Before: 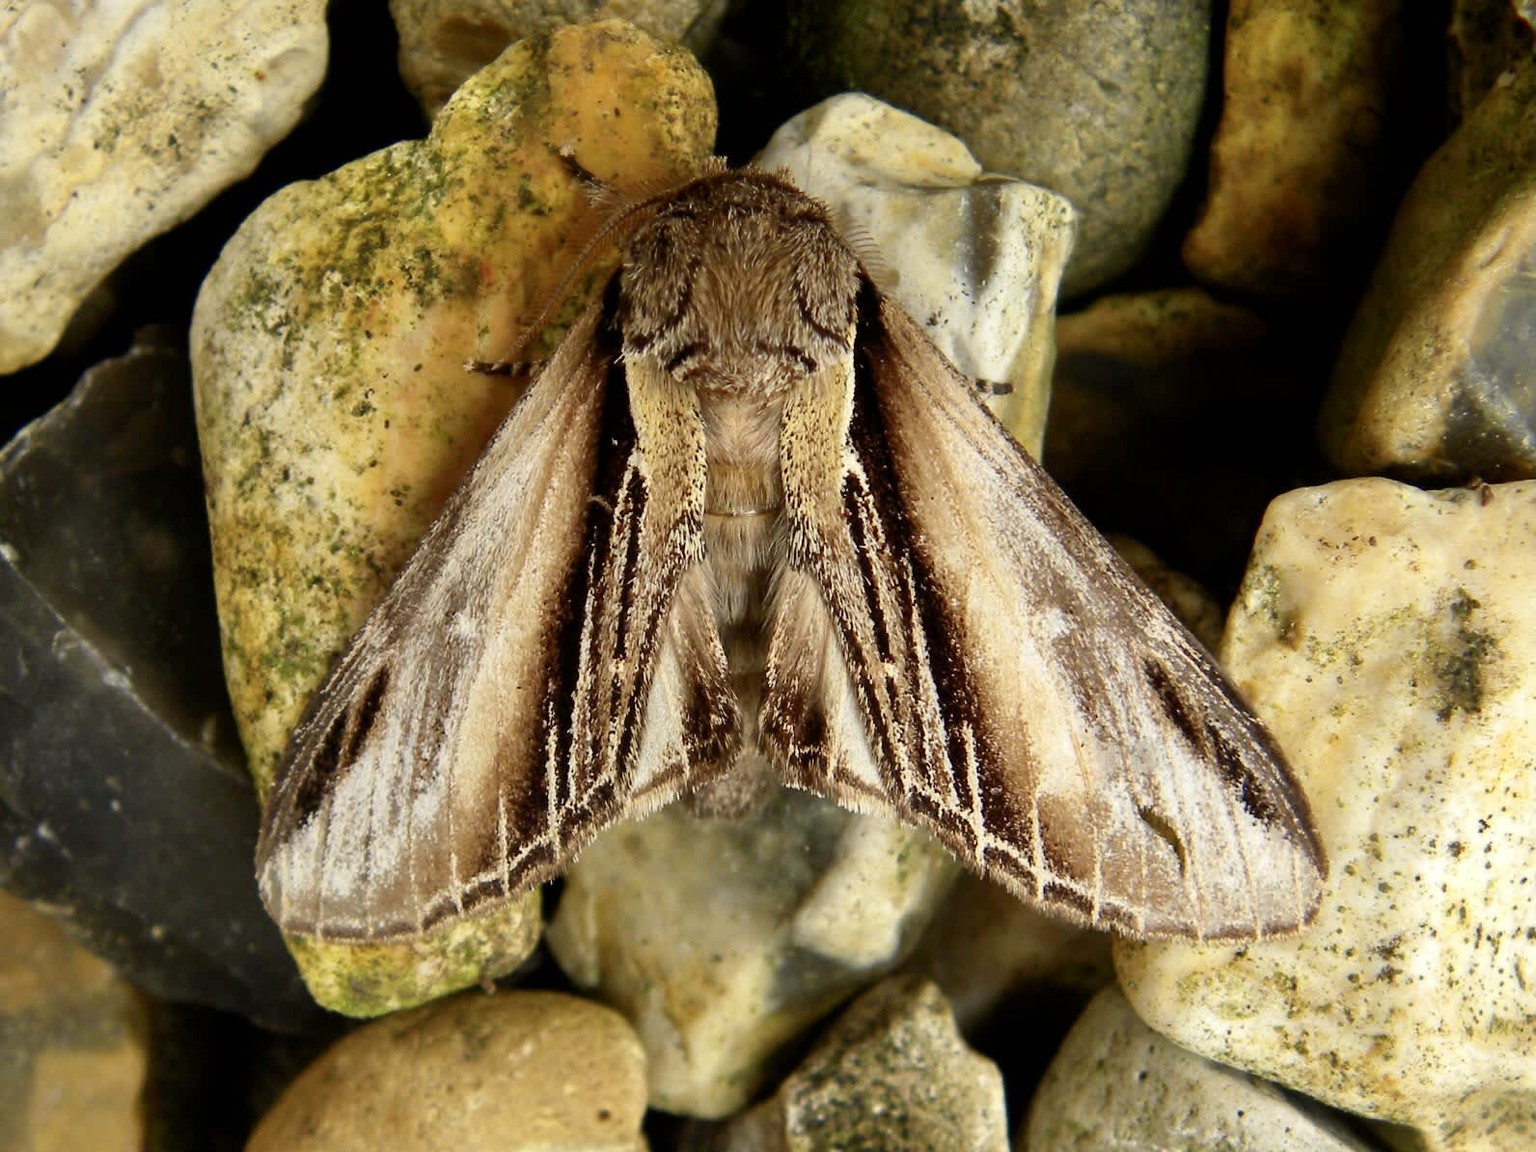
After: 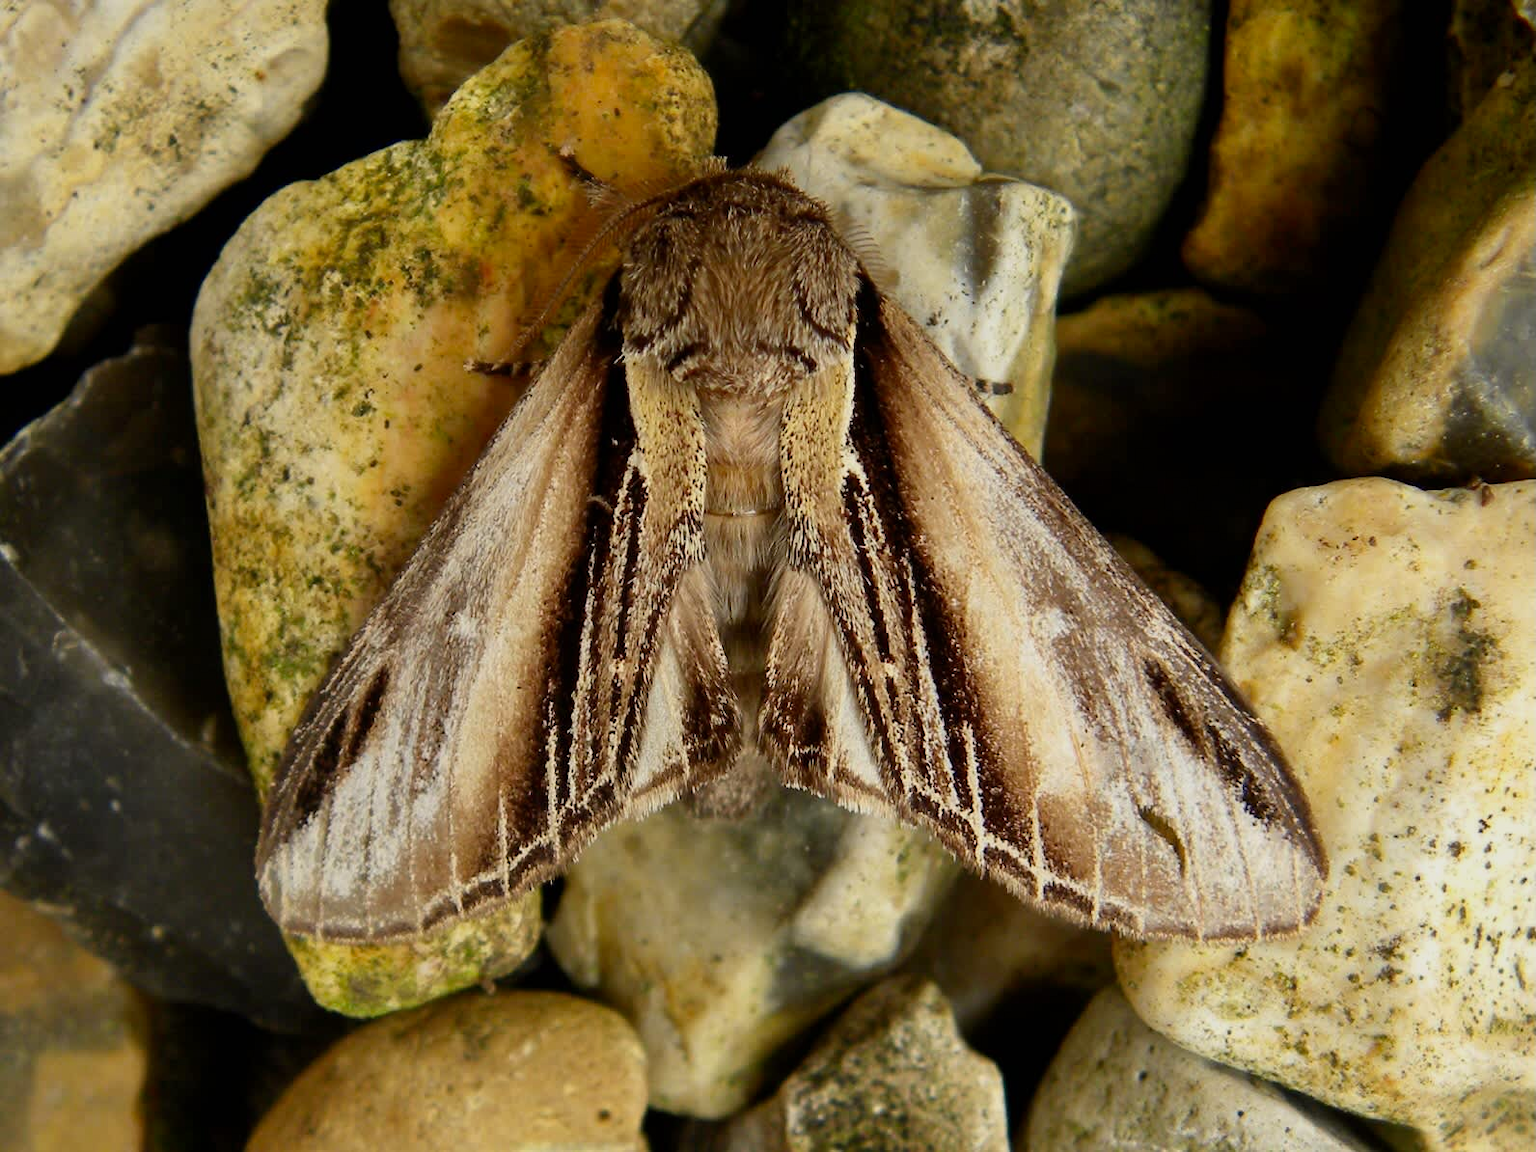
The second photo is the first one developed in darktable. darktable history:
exposure: exposure -0.334 EV, compensate highlight preservation false
